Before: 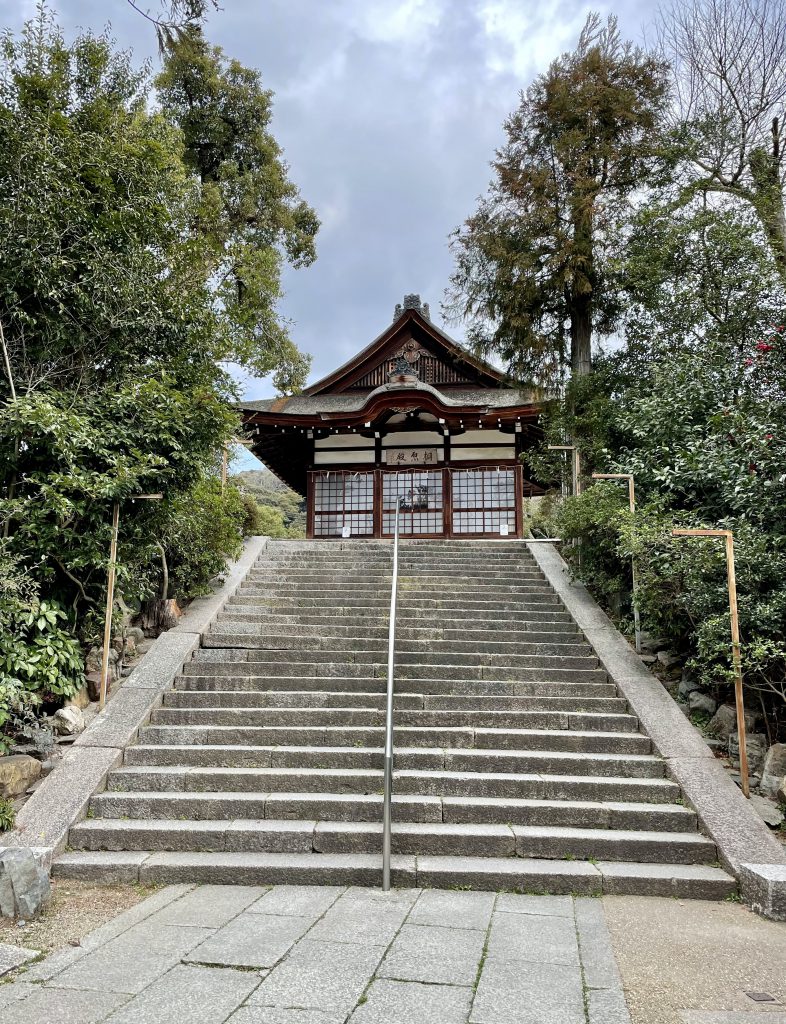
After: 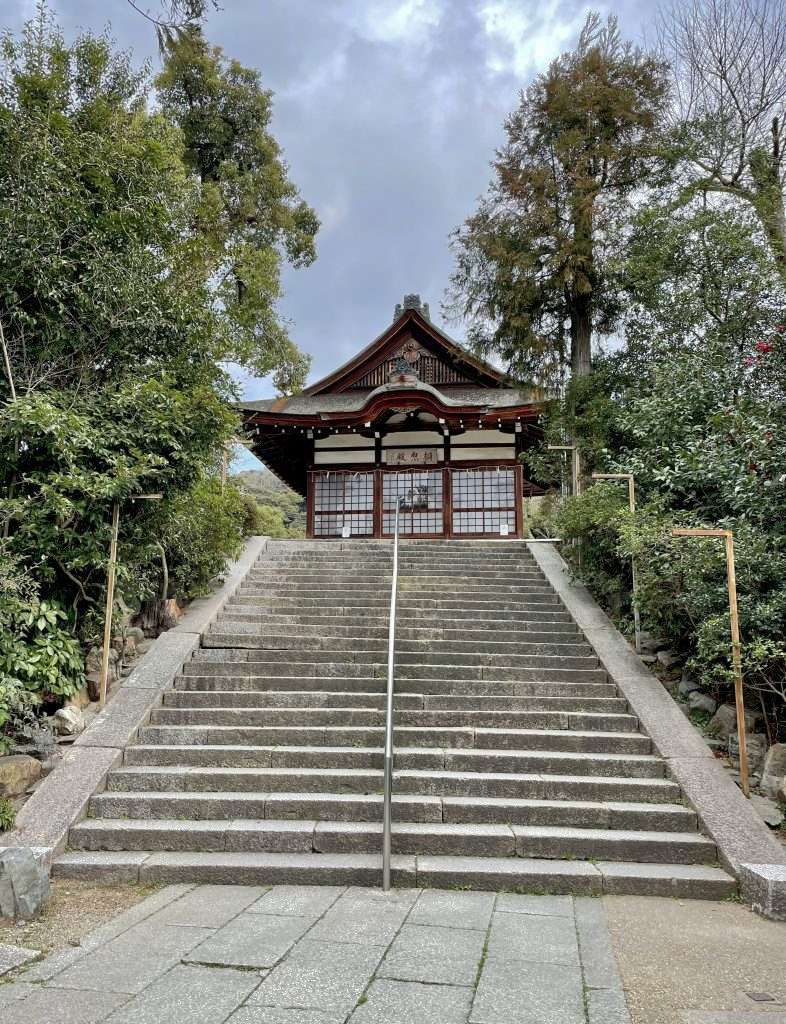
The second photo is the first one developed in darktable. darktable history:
contrast equalizer: octaves 7, y [[0.5 ×6], [0.5 ×6], [0.5, 0.5, 0.501, 0.545, 0.707, 0.863], [0 ×6], [0 ×6]], mix -0.181
shadows and highlights: on, module defaults
